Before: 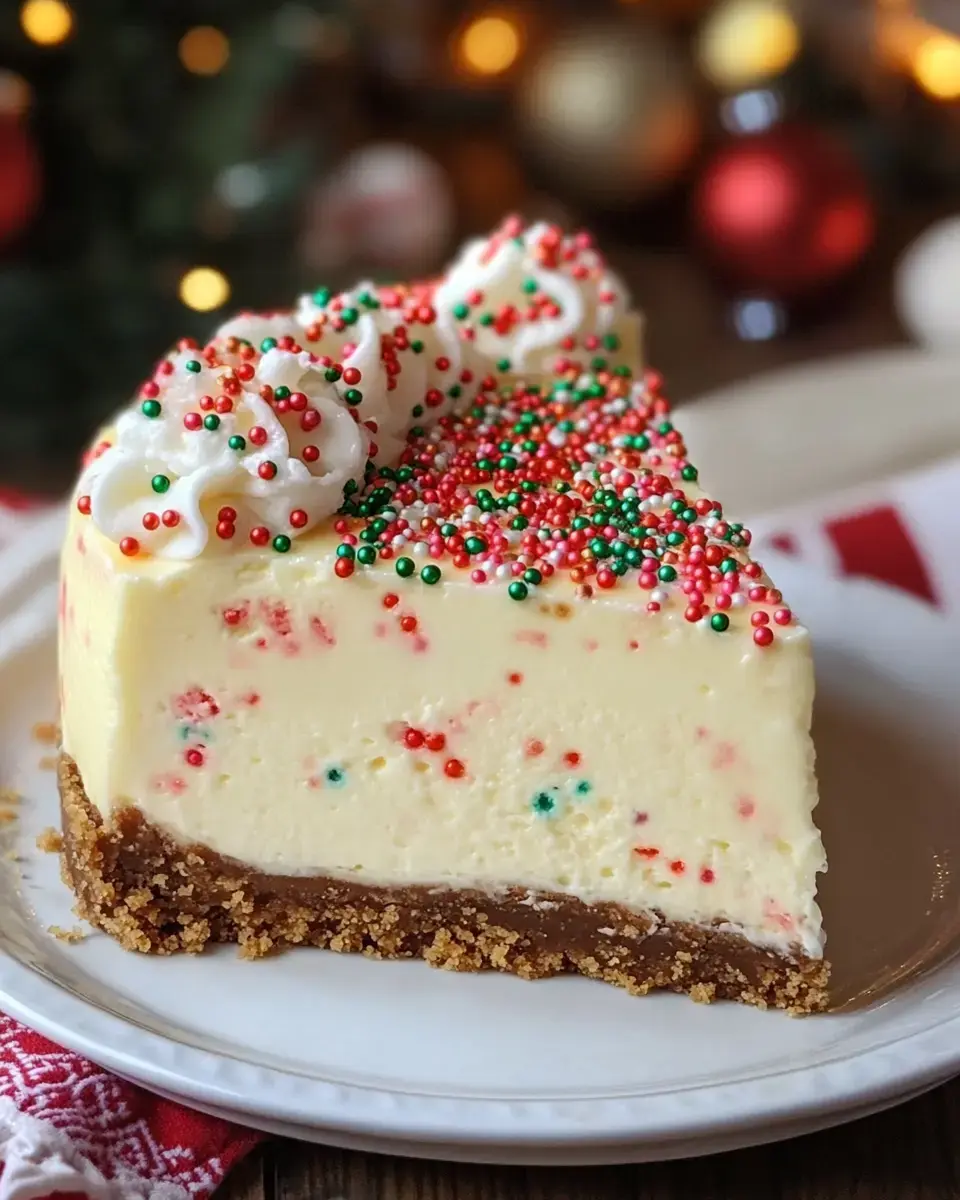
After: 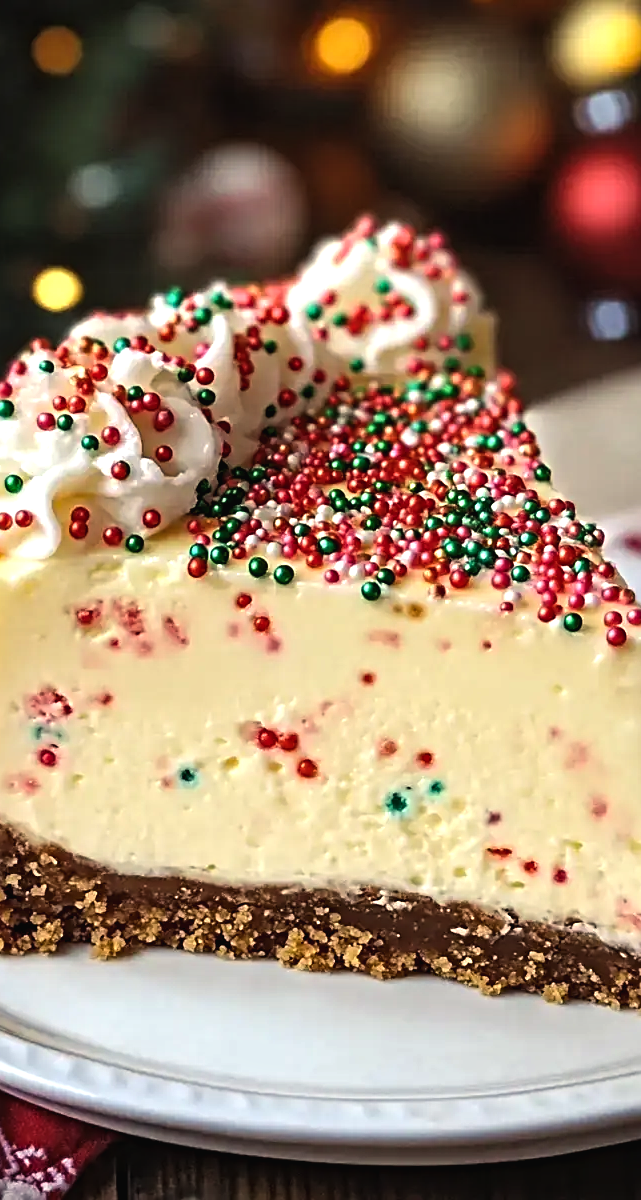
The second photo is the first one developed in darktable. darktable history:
color balance rgb: highlights gain › chroma 3.021%, highlights gain › hue 75.93°, global offset › luminance 0.497%, global offset › hue 57.96°, perceptual saturation grading › global saturation 0.926%, global vibrance 25.094%, contrast 20.333%
crop: left 15.364%, right 17.762%
contrast equalizer: octaves 7, y [[0.5, 0.5, 0.501, 0.63, 0.504, 0.5], [0.5 ×6], [0.5 ×6], [0 ×6], [0 ×6]]
sharpen: on, module defaults
